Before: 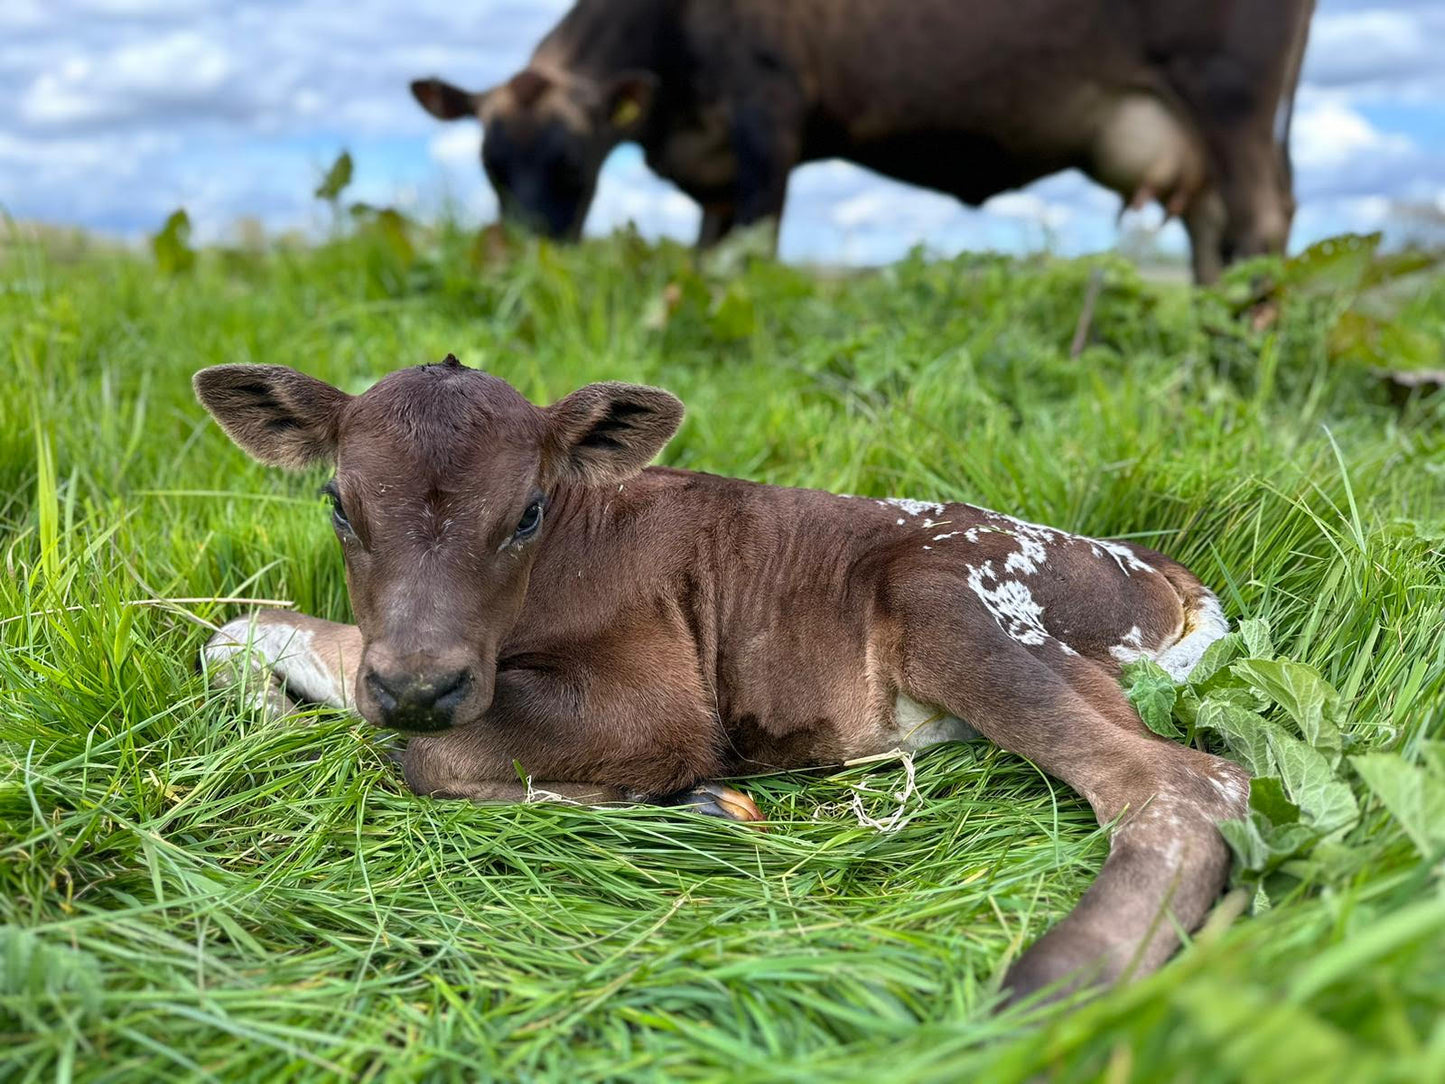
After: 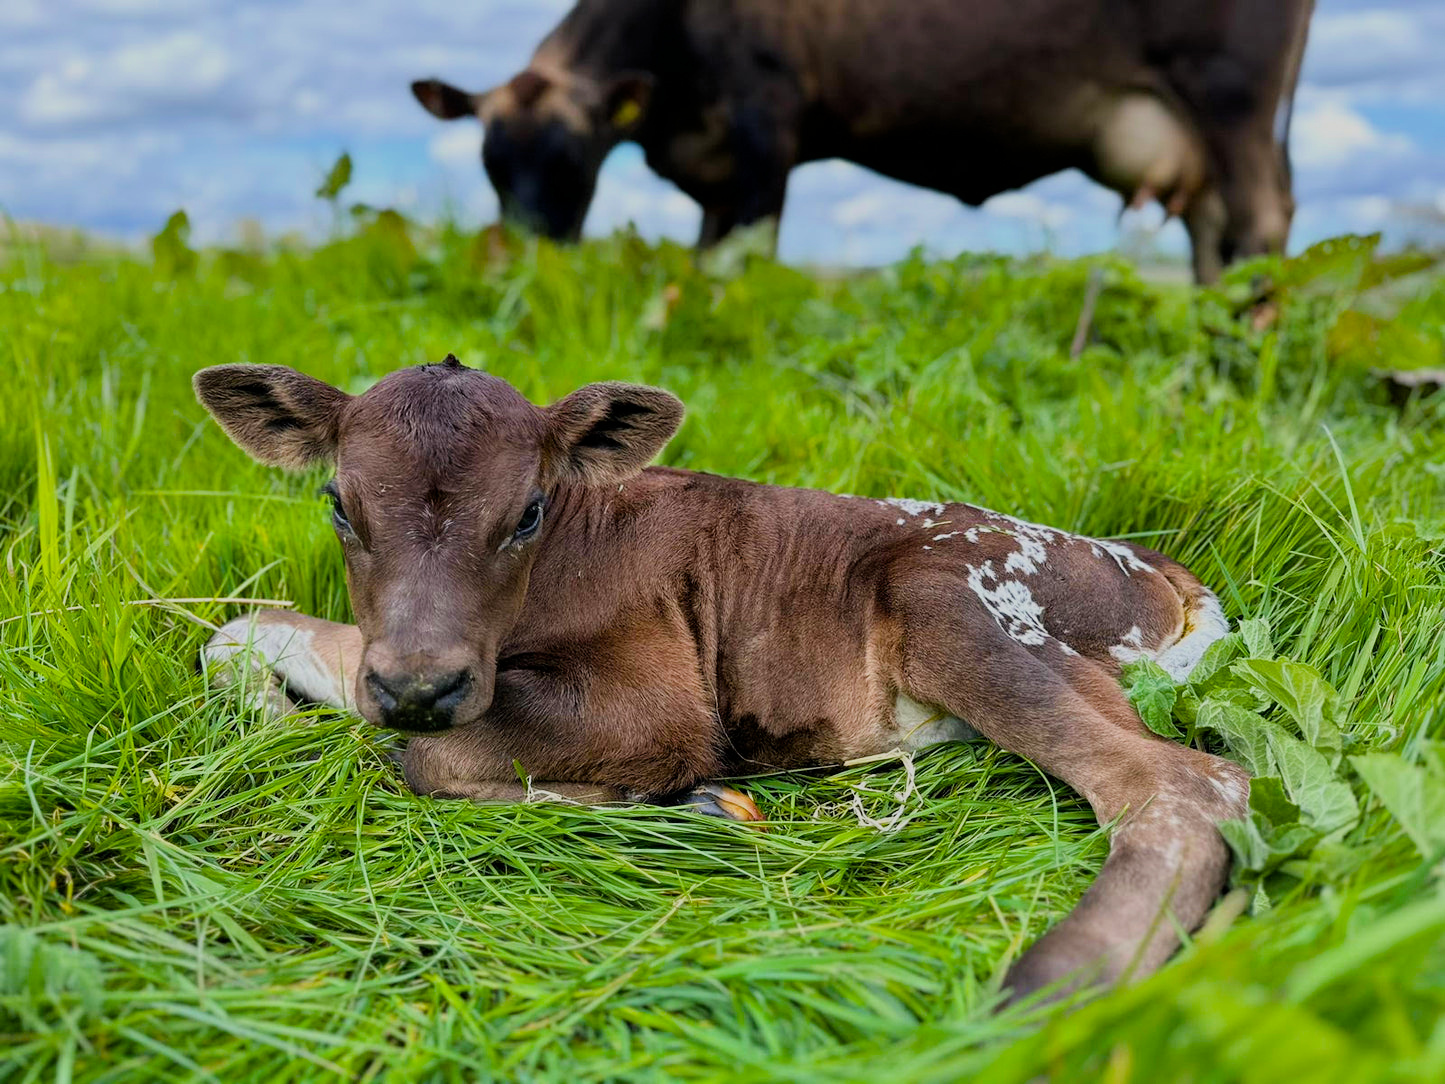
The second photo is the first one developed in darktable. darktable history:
filmic rgb: black relative exposure -7.65 EV, white relative exposure 4.56 EV, hardness 3.61
color balance rgb: perceptual saturation grading › global saturation 25%, global vibrance 20%
